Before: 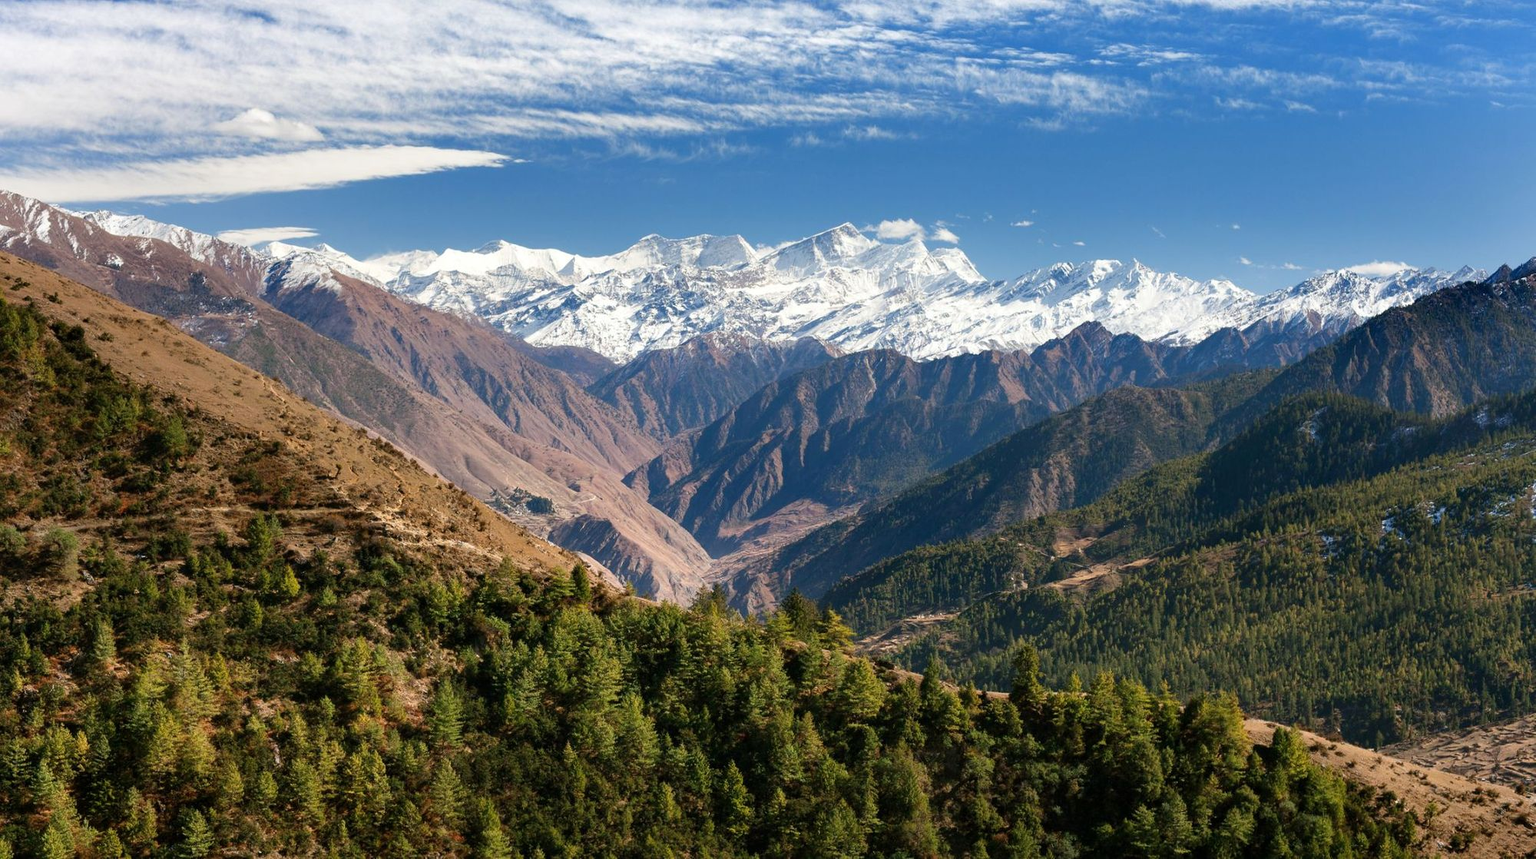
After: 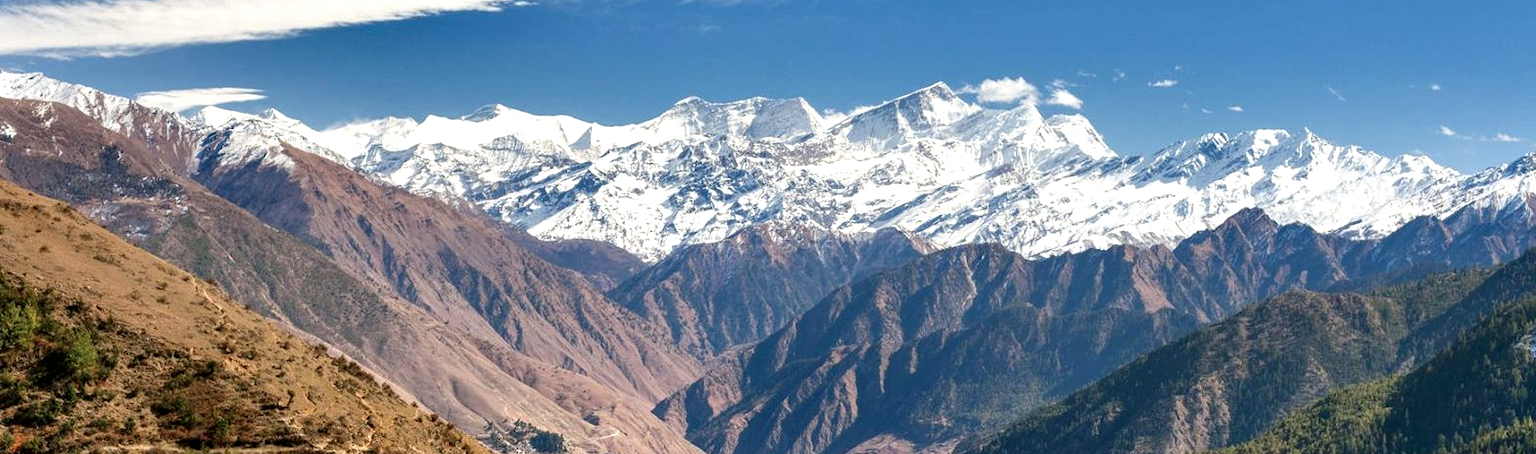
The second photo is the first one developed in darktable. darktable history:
crop: left 7.224%, top 18.459%, right 14.36%, bottom 39.978%
shadows and highlights: soften with gaussian
local contrast: on, module defaults
exposure: exposure 0.203 EV, compensate highlight preservation false
